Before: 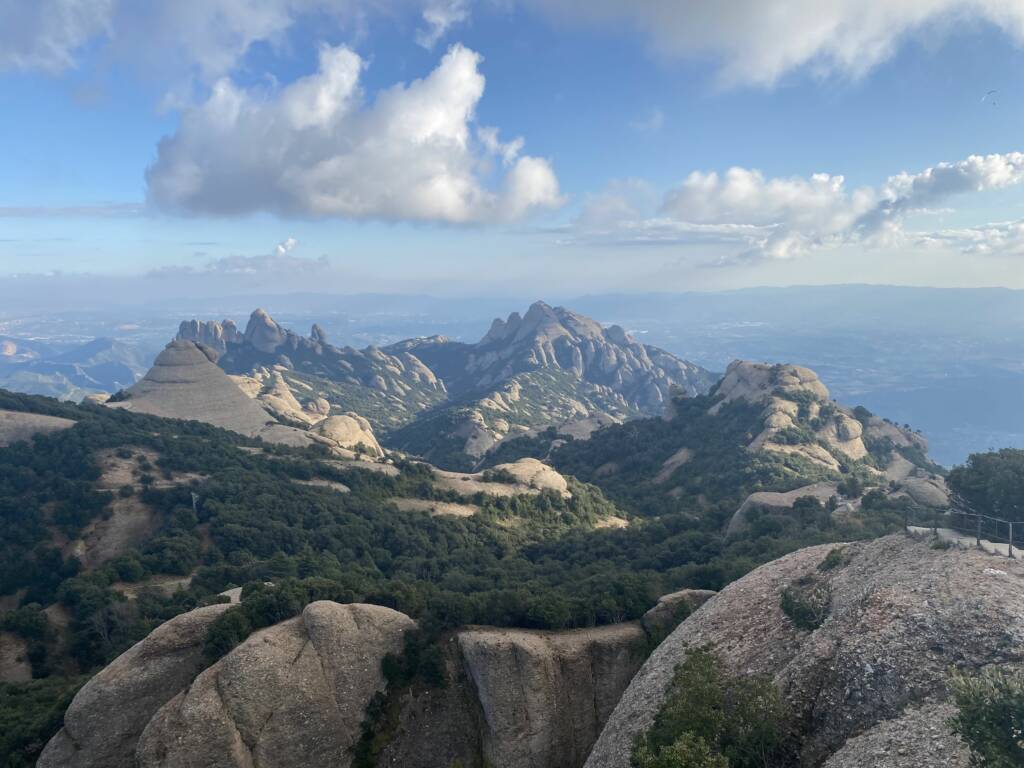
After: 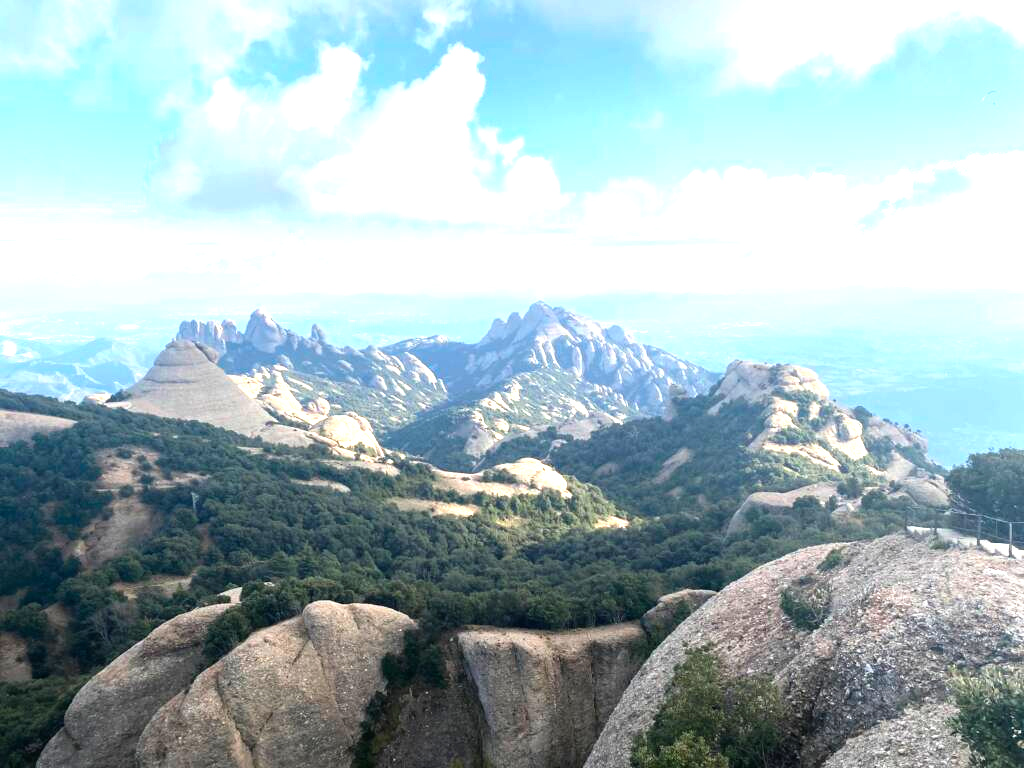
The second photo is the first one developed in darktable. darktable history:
tone equalizer: -8 EV -0.719 EV, -7 EV -0.68 EV, -6 EV -0.596 EV, -5 EV -0.414 EV, -3 EV 0.388 EV, -2 EV 0.6 EV, -1 EV 0.677 EV, +0 EV 0.748 EV, mask exposure compensation -0.51 EV
exposure: exposure 0.729 EV, compensate highlight preservation false
